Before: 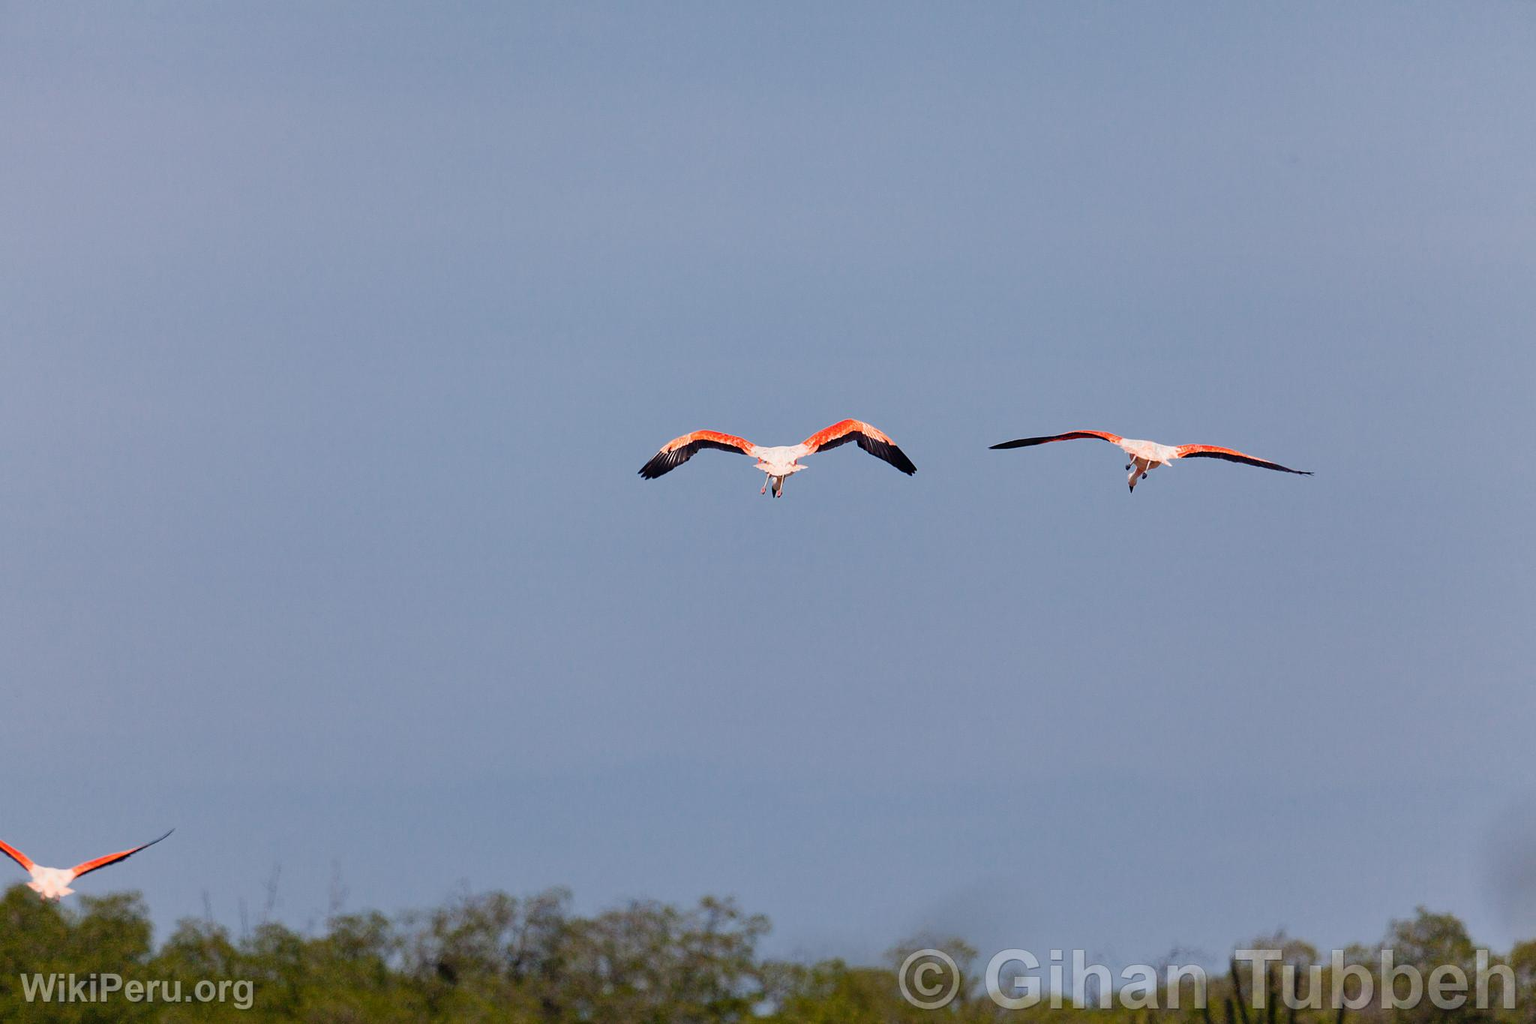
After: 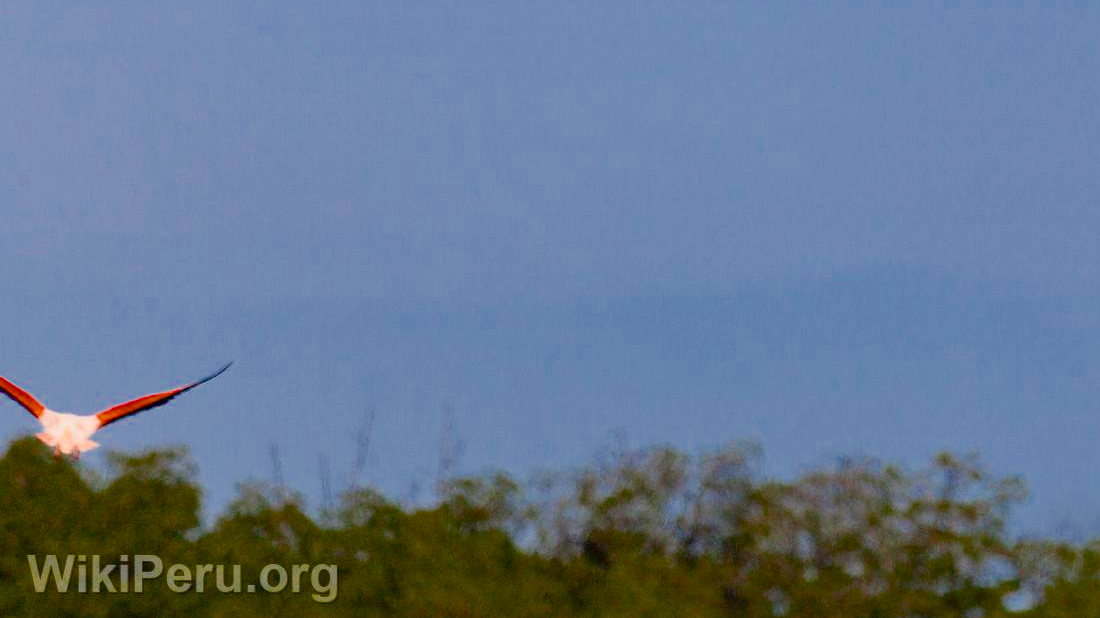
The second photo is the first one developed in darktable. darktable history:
crop and rotate: top 54.468%, right 46.244%, bottom 0.214%
color balance rgb: linear chroma grading › global chroma 9.753%, perceptual saturation grading › global saturation 29.012%, perceptual saturation grading › mid-tones 12.559%, perceptual saturation grading › shadows 10.462%, global vibrance 10.688%, saturation formula JzAzBz (2021)
